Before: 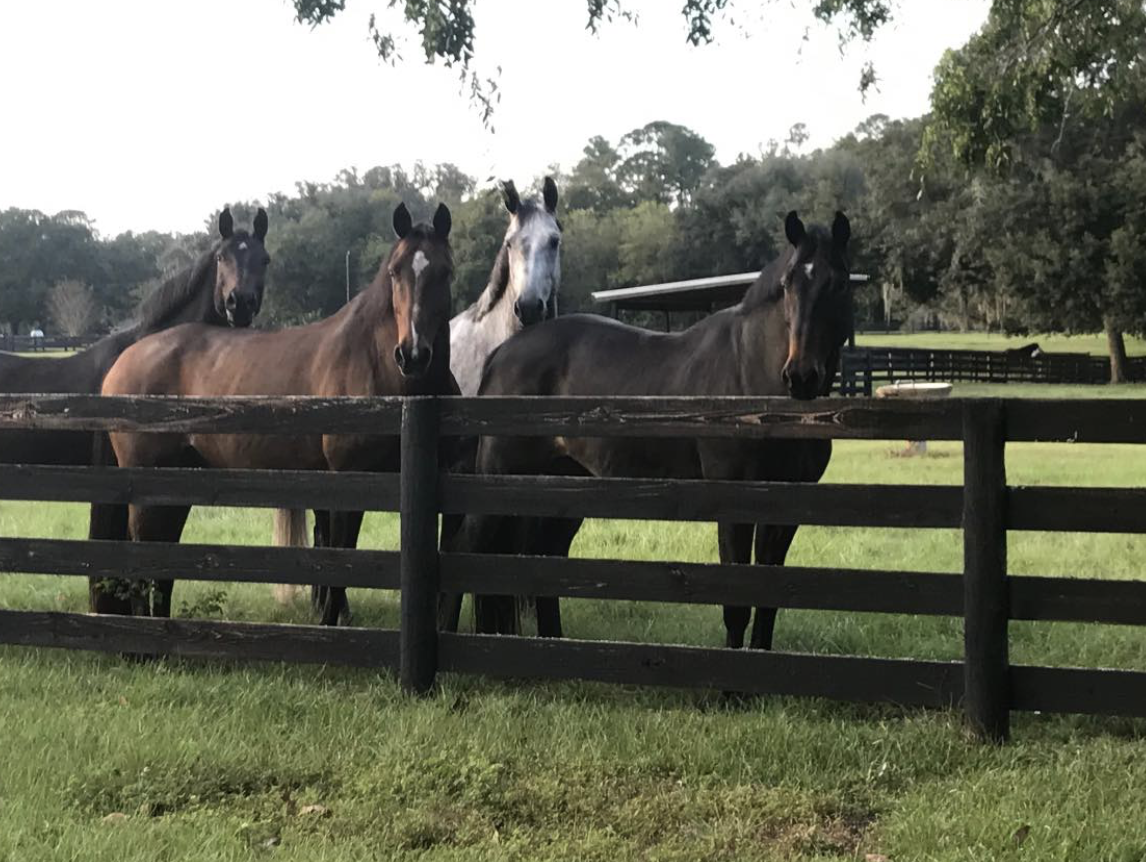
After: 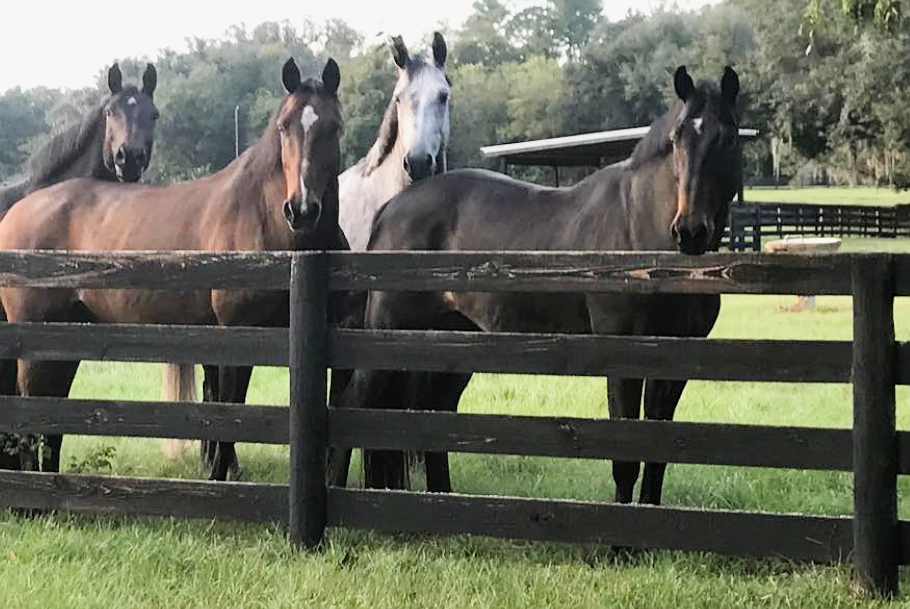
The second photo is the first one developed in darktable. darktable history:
sharpen: radius 1
crop: left 9.712%, top 16.928%, right 10.845%, bottom 12.332%
exposure: black level correction 0, exposure 1.3 EV, compensate exposure bias true, compensate highlight preservation false
filmic rgb: black relative exposure -7.65 EV, white relative exposure 4.56 EV, hardness 3.61
